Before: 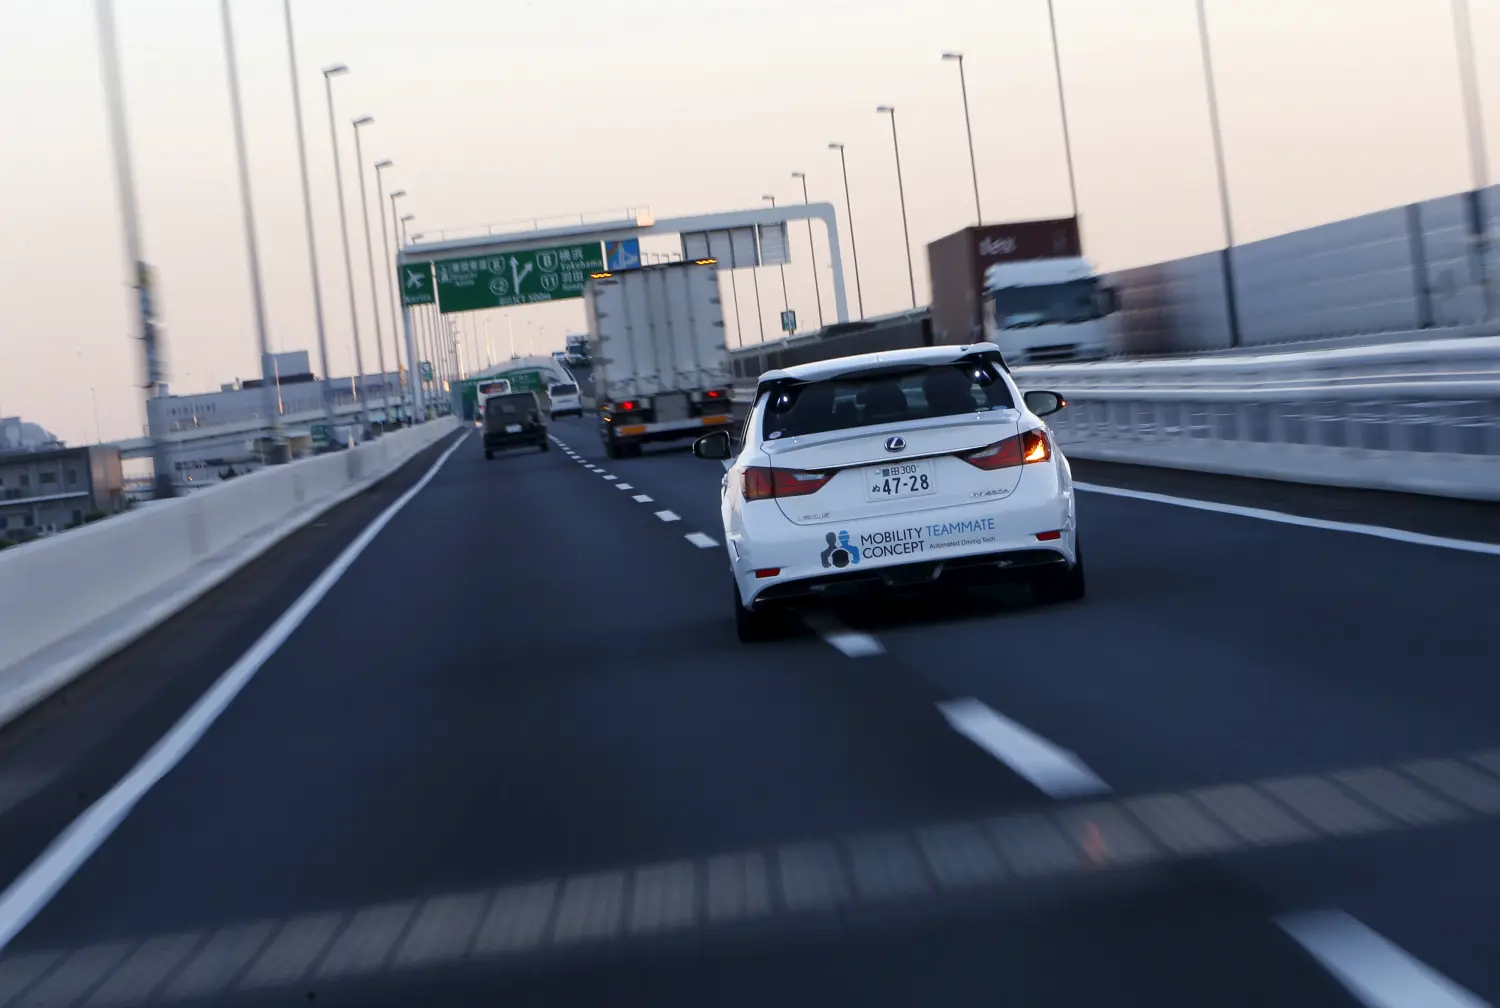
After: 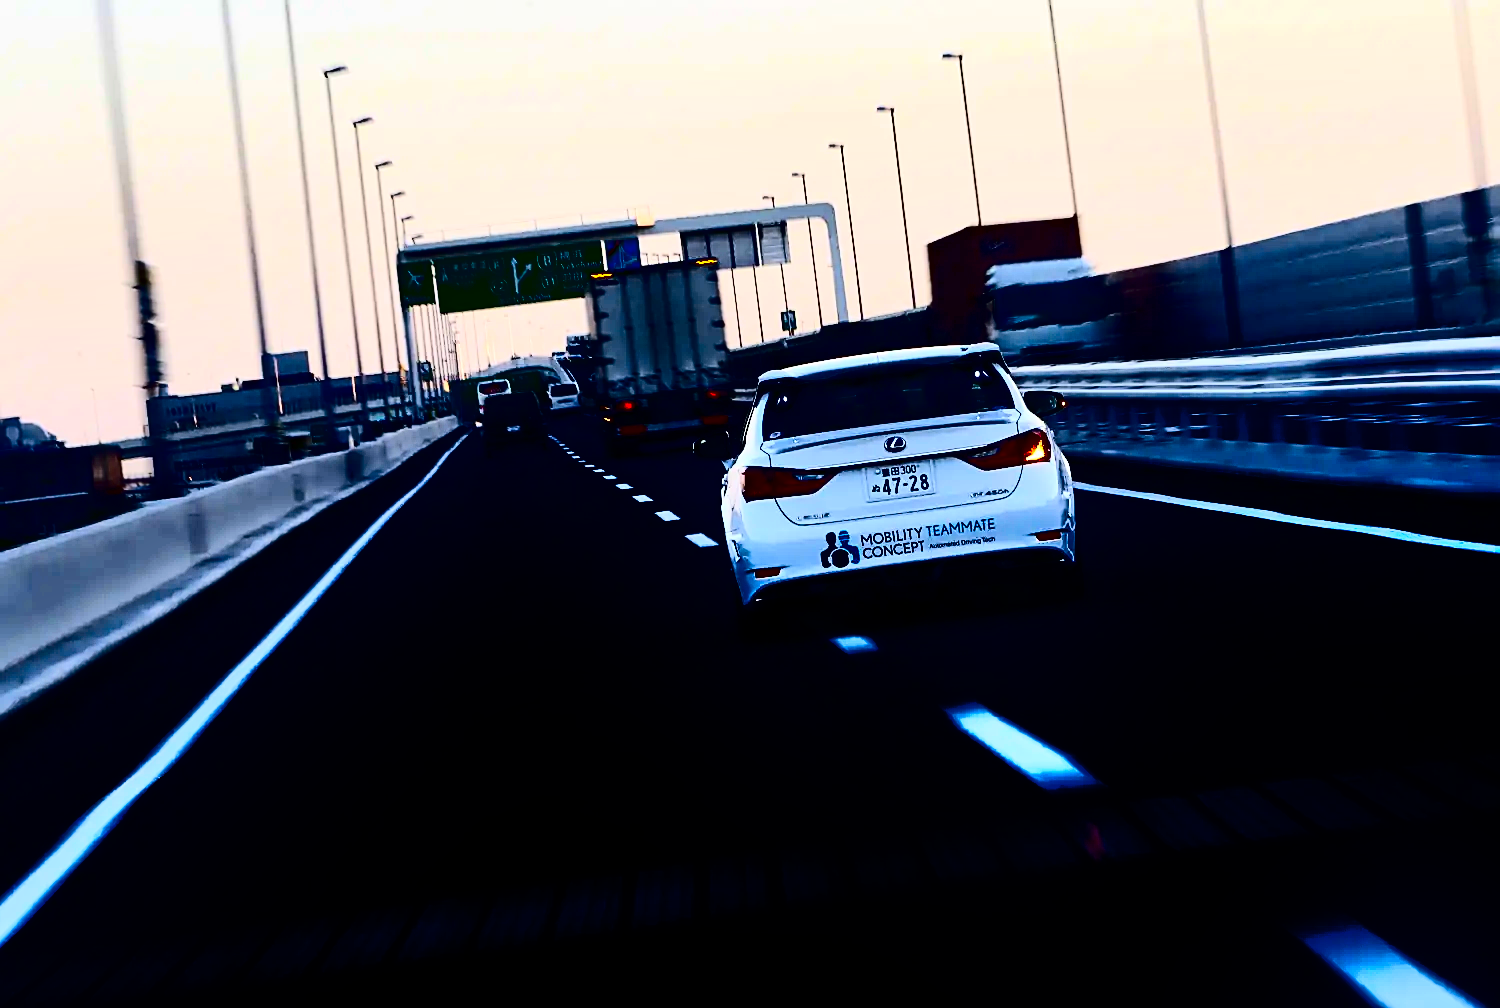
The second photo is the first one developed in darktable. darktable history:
contrast brightness saturation: contrast 0.758, brightness -0.982, saturation 0.988
sharpen: on, module defaults
shadows and highlights: low approximation 0.01, soften with gaussian
